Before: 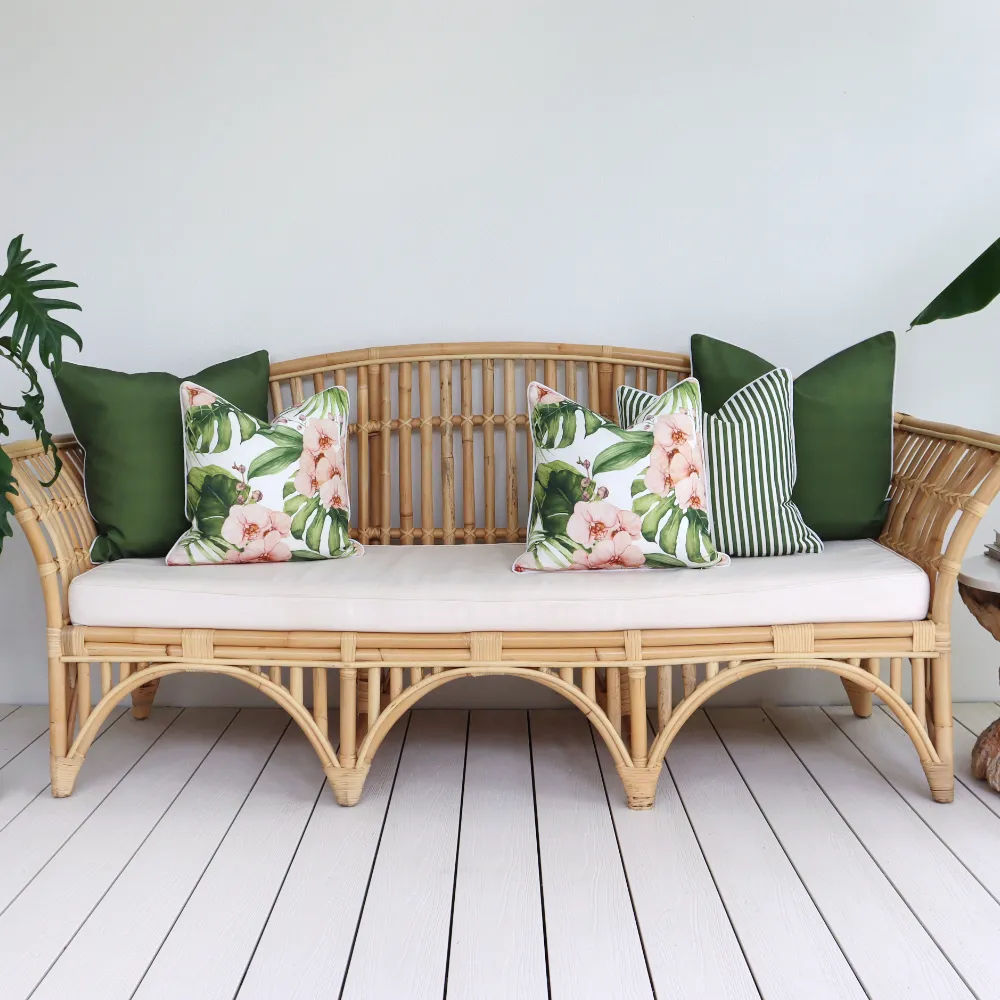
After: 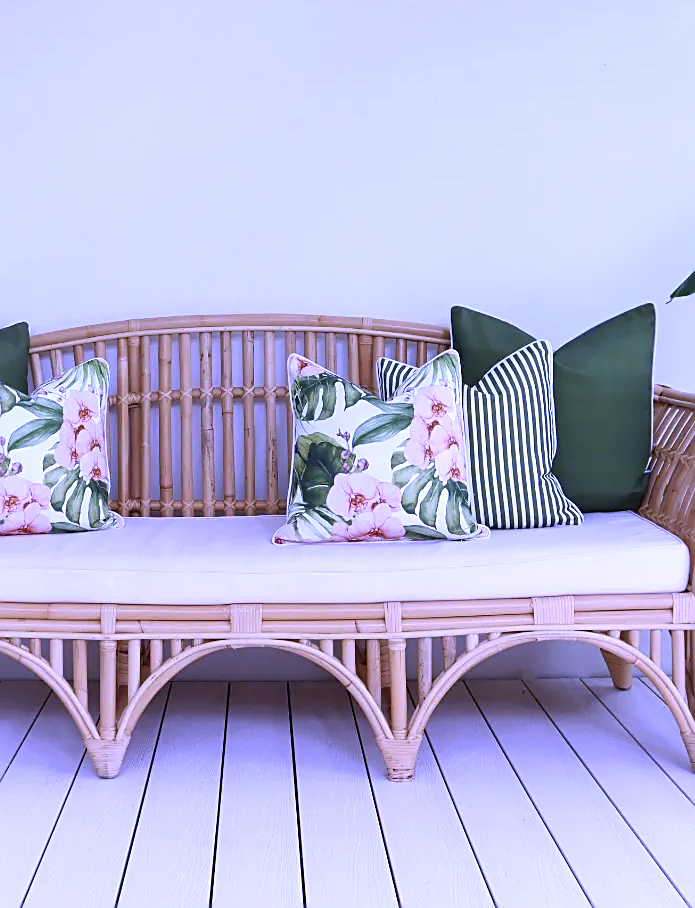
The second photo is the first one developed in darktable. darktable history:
white balance: red 0.98, blue 1.61
crop and rotate: left 24.034%, top 2.838%, right 6.406%, bottom 6.299%
sharpen: on, module defaults
